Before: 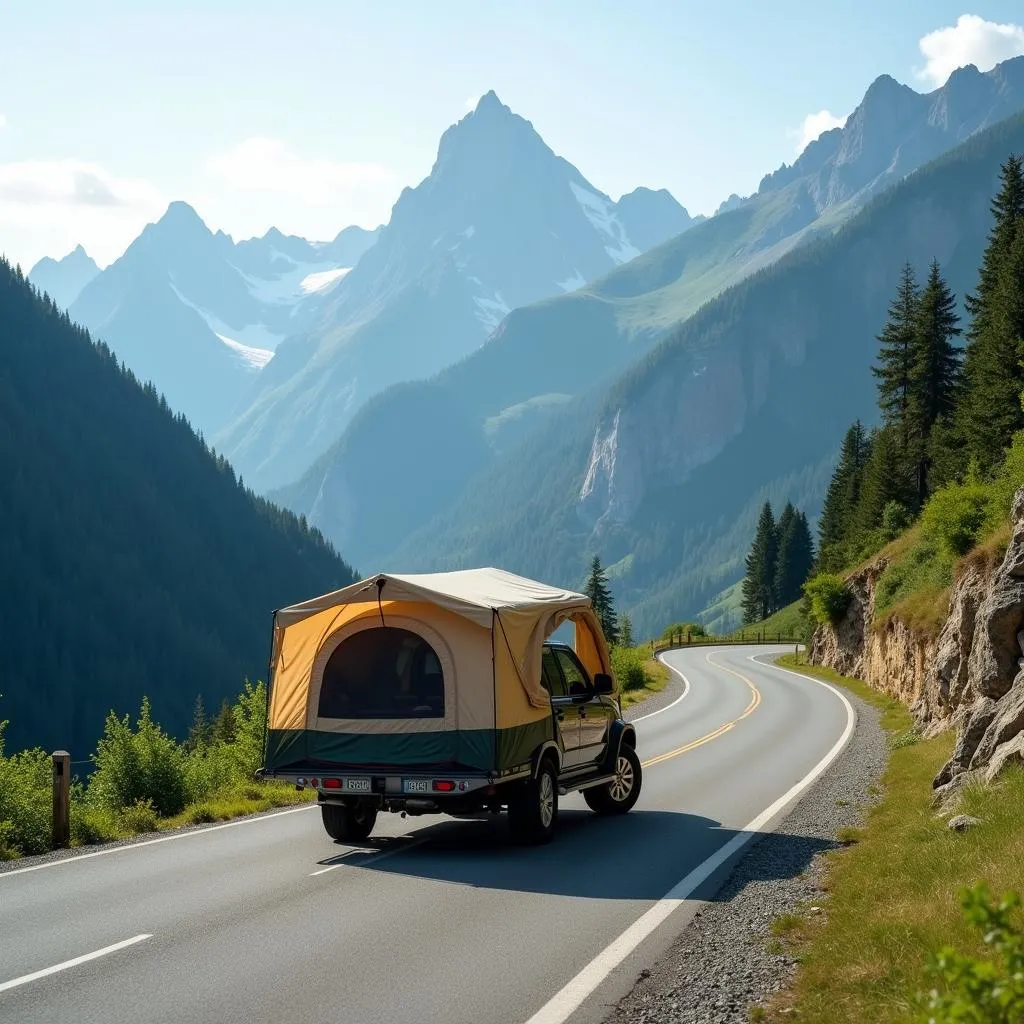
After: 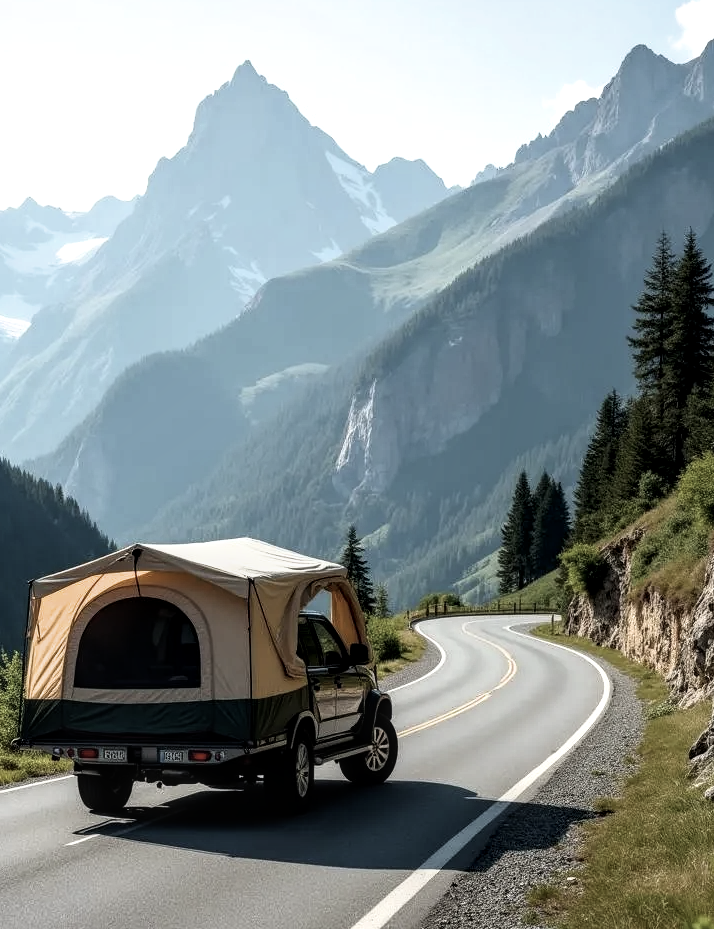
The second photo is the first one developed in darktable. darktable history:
crop and rotate: left 23.836%, top 2.942%, right 6.421%, bottom 6.301%
filmic rgb: black relative exposure -9.12 EV, white relative exposure 2.3 EV, hardness 7.48
contrast brightness saturation: contrast 0.096, saturation -0.353
local contrast: on, module defaults
